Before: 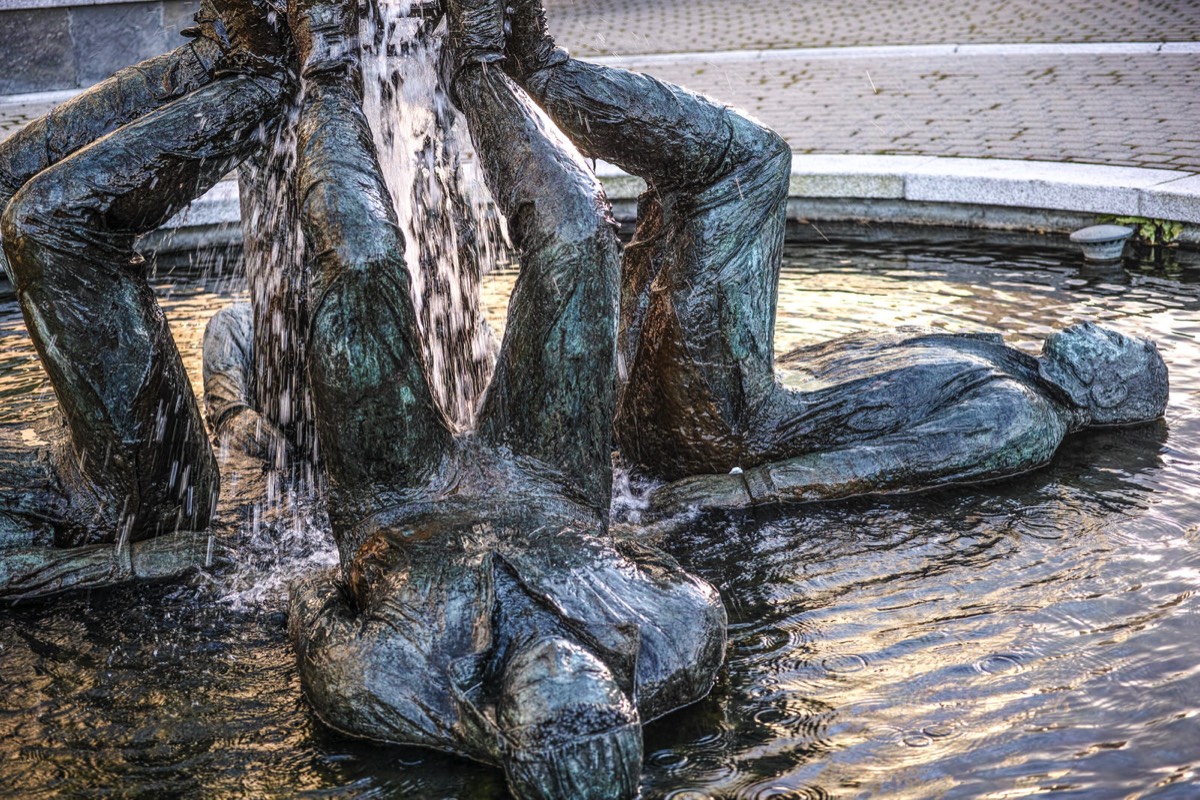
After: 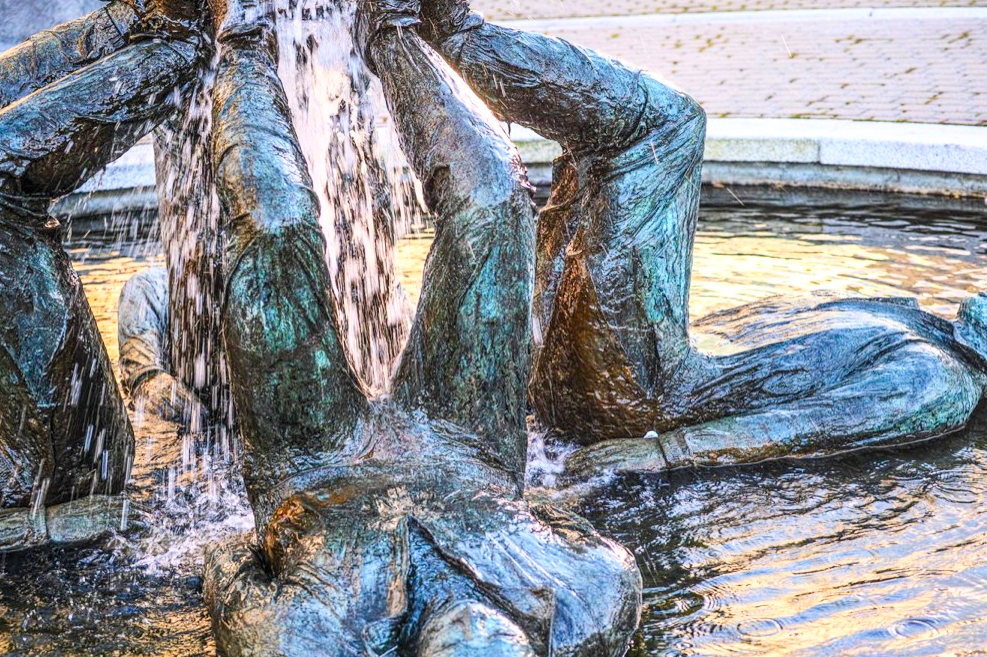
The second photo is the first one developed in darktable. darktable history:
contrast brightness saturation: contrast 0.2, brightness 0.19, saturation 0.793
crop and rotate: left 7.12%, top 4.601%, right 10.57%, bottom 13.264%
tone curve: curves: ch0 [(0, 0) (0.003, 0.003) (0.011, 0.011) (0.025, 0.025) (0.044, 0.044) (0.069, 0.069) (0.1, 0.099) (0.136, 0.135) (0.177, 0.176) (0.224, 0.223) (0.277, 0.275) (0.335, 0.333) (0.399, 0.396) (0.468, 0.465) (0.543, 0.541) (0.623, 0.622) (0.709, 0.708) (0.801, 0.8) (0.898, 0.897) (1, 1)], color space Lab, independent channels
